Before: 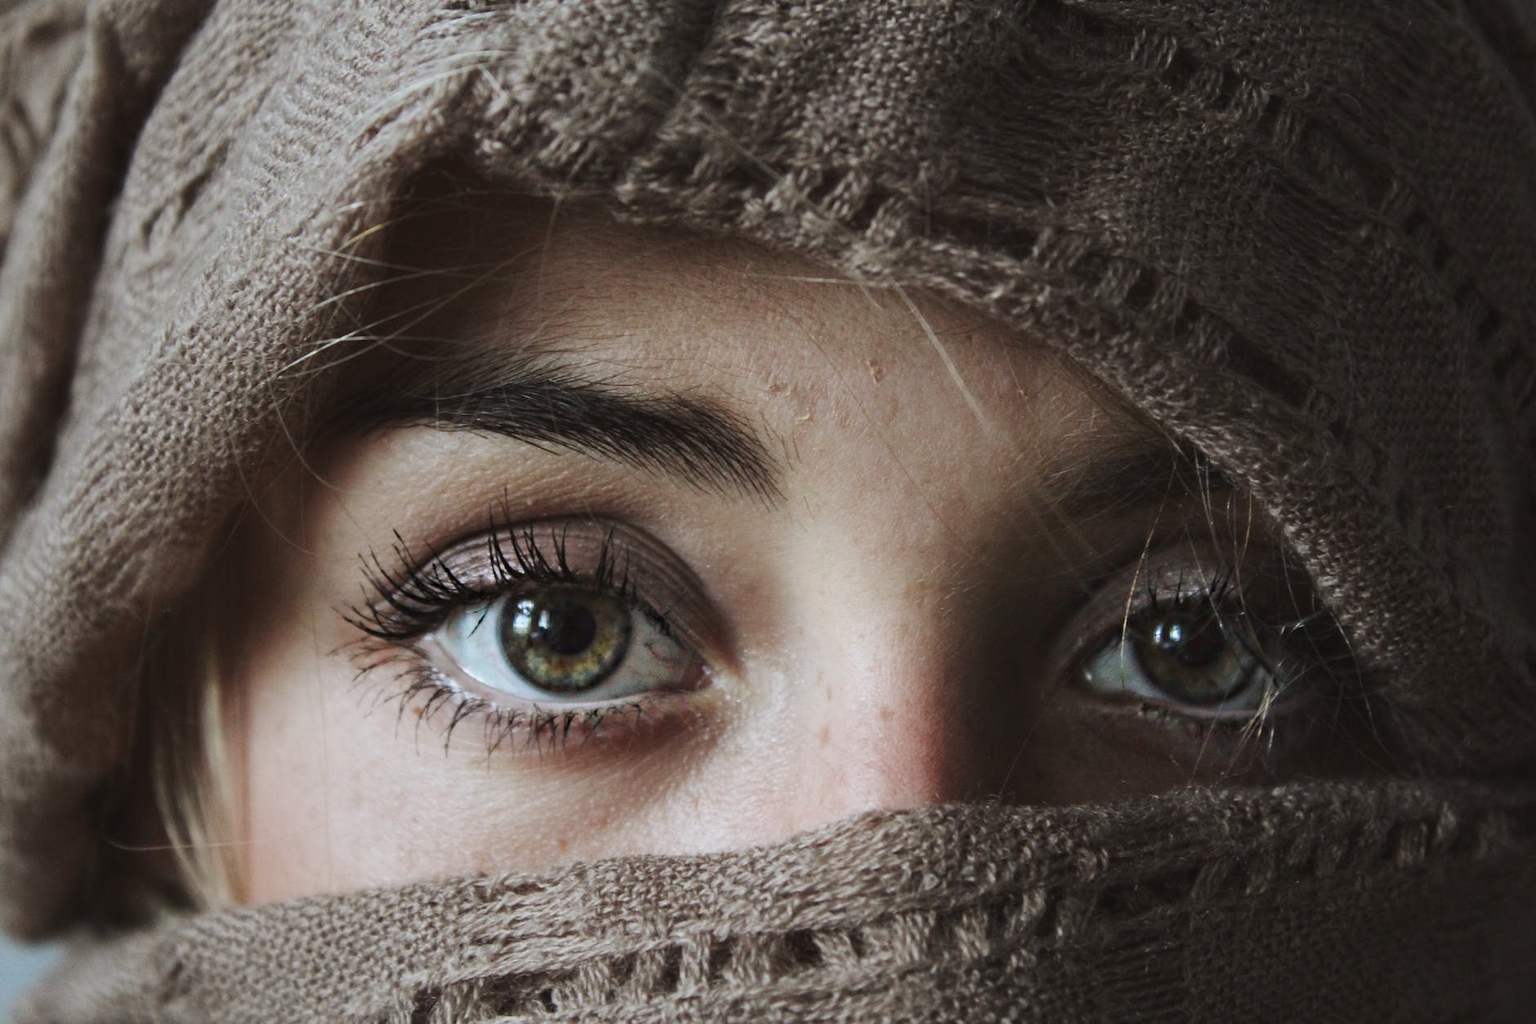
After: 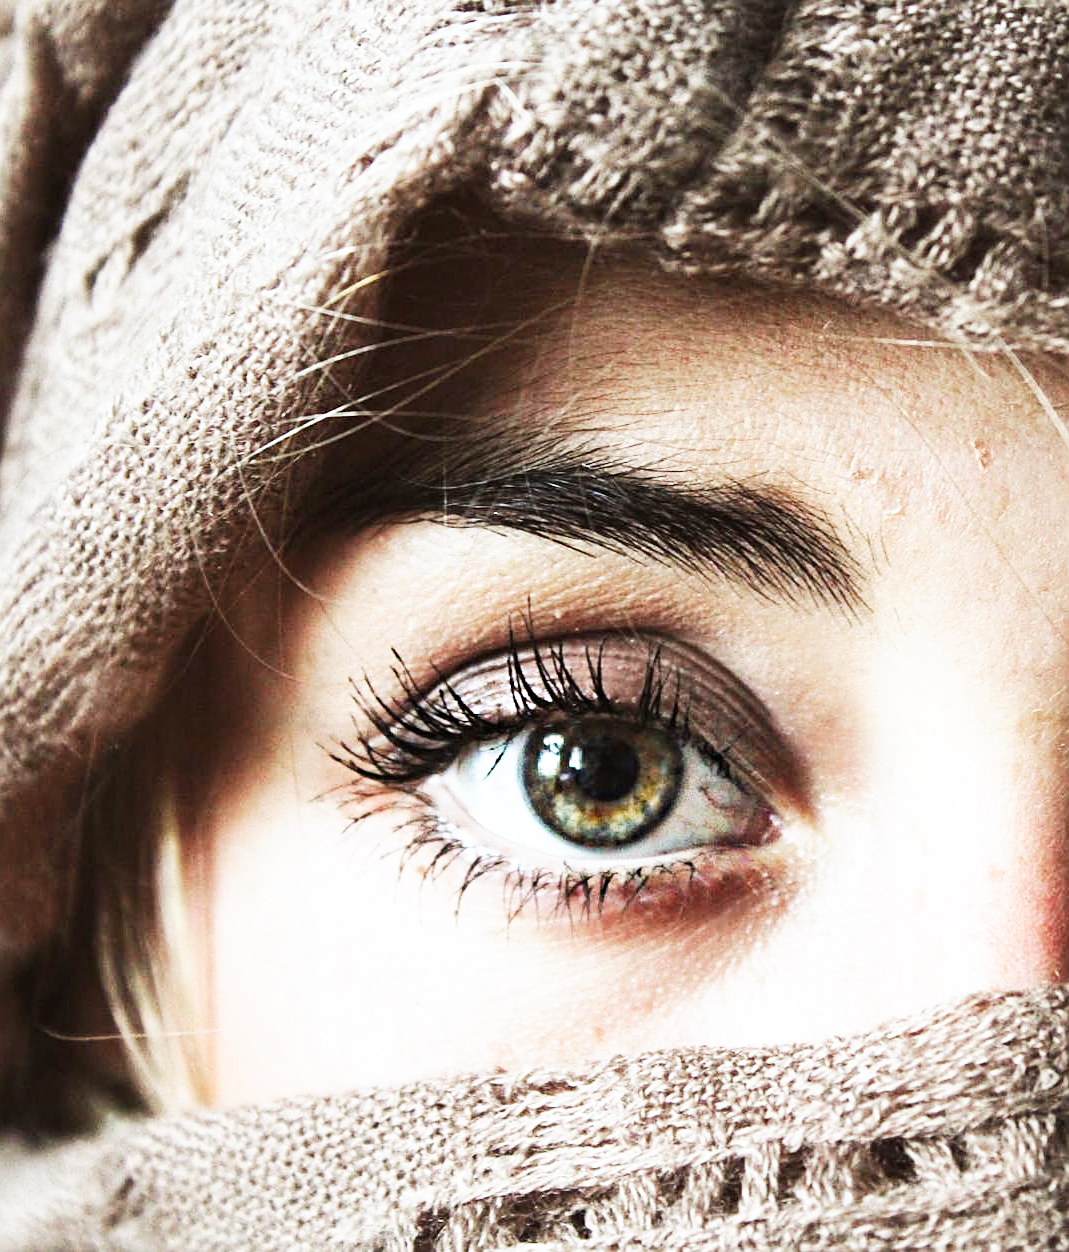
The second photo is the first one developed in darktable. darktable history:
crop: left 4.81%, right 38.287%
exposure: black level correction 0.001, exposure 0.499 EV, compensate highlight preservation false
base curve: curves: ch0 [(0, 0) (0.007, 0.004) (0.027, 0.03) (0.046, 0.07) (0.207, 0.54) (0.442, 0.872) (0.673, 0.972) (1, 1)], preserve colors none
sharpen: on, module defaults
